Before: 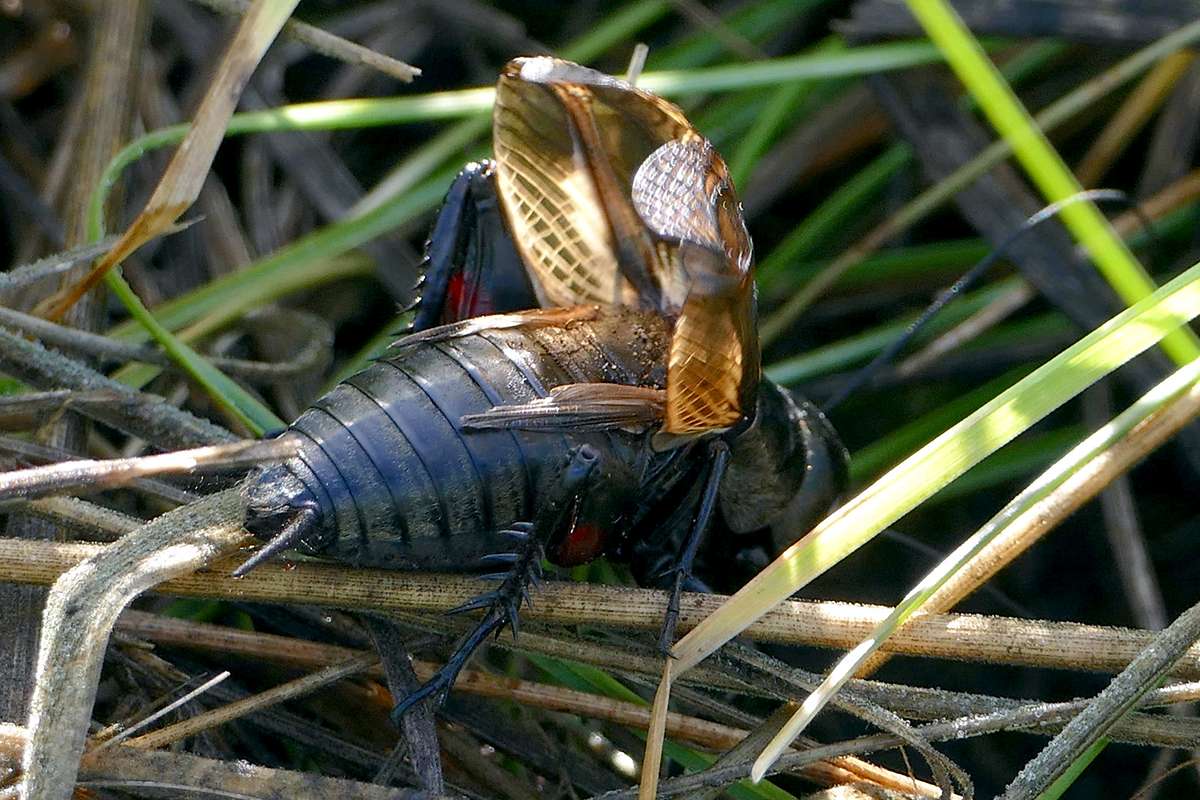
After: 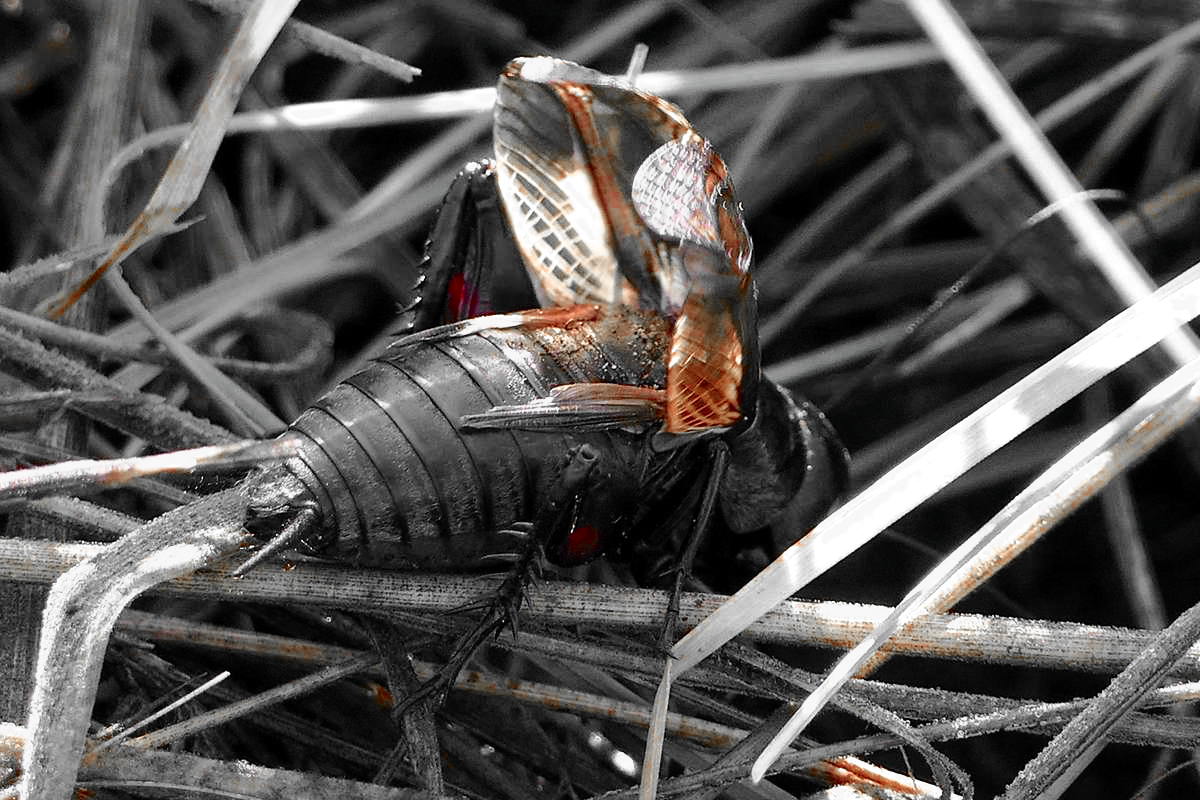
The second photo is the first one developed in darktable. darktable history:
tone curve: curves: ch0 [(0, 0) (0.105, 0.068) (0.195, 0.162) (0.283, 0.283) (0.384, 0.404) (0.485, 0.531) (0.638, 0.681) (0.795, 0.879) (1, 0.977)]; ch1 [(0, 0) (0.161, 0.092) (0.35, 0.33) (0.379, 0.401) (0.456, 0.469) (0.504, 0.498) (0.53, 0.532) (0.58, 0.619) (0.635, 0.671) (1, 1)]; ch2 [(0, 0) (0.371, 0.362) (0.437, 0.437) (0.483, 0.484) (0.53, 0.515) (0.56, 0.58) (0.622, 0.606) (1, 1)], color space Lab, independent channels, preserve colors none
color zones: curves: ch0 [(0, 0.497) (0.096, 0.361) (0.221, 0.538) (0.429, 0.5) (0.571, 0.5) (0.714, 0.5) (0.857, 0.5) (1, 0.497)]; ch1 [(0, 0.5) (0.143, 0.5) (0.257, -0.002) (0.429, 0.04) (0.571, -0.001) (0.714, -0.015) (0.857, 0.024) (1, 0.5)]
